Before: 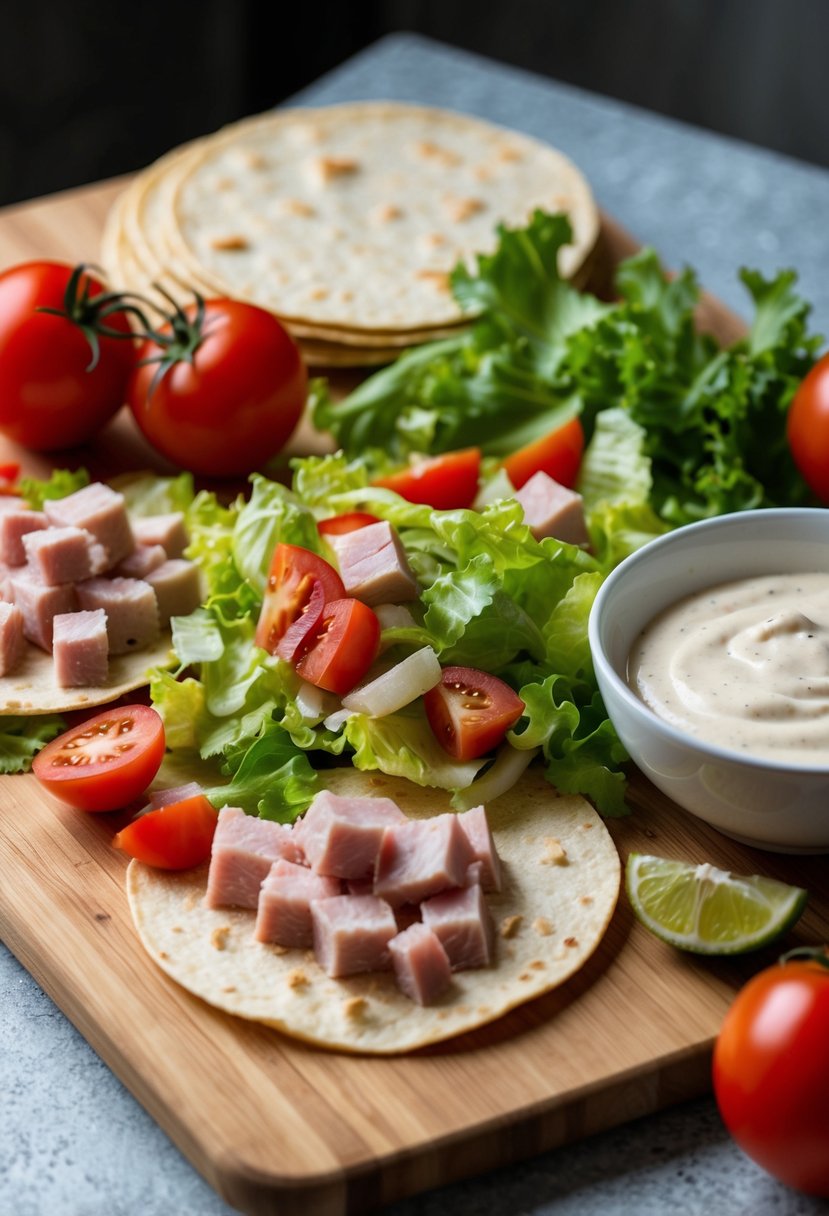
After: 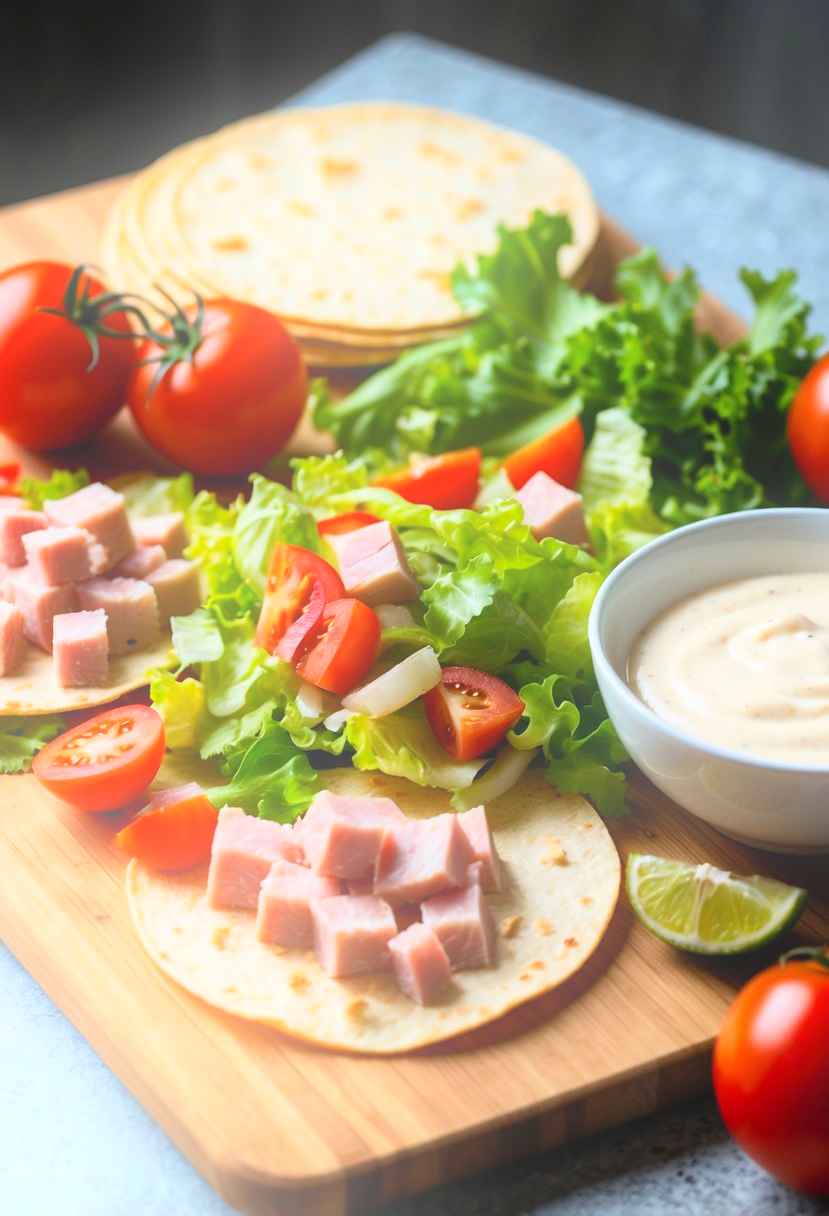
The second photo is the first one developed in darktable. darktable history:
contrast brightness saturation: contrast 0.2, brightness 0.16, saturation 0.22
bloom: on, module defaults
